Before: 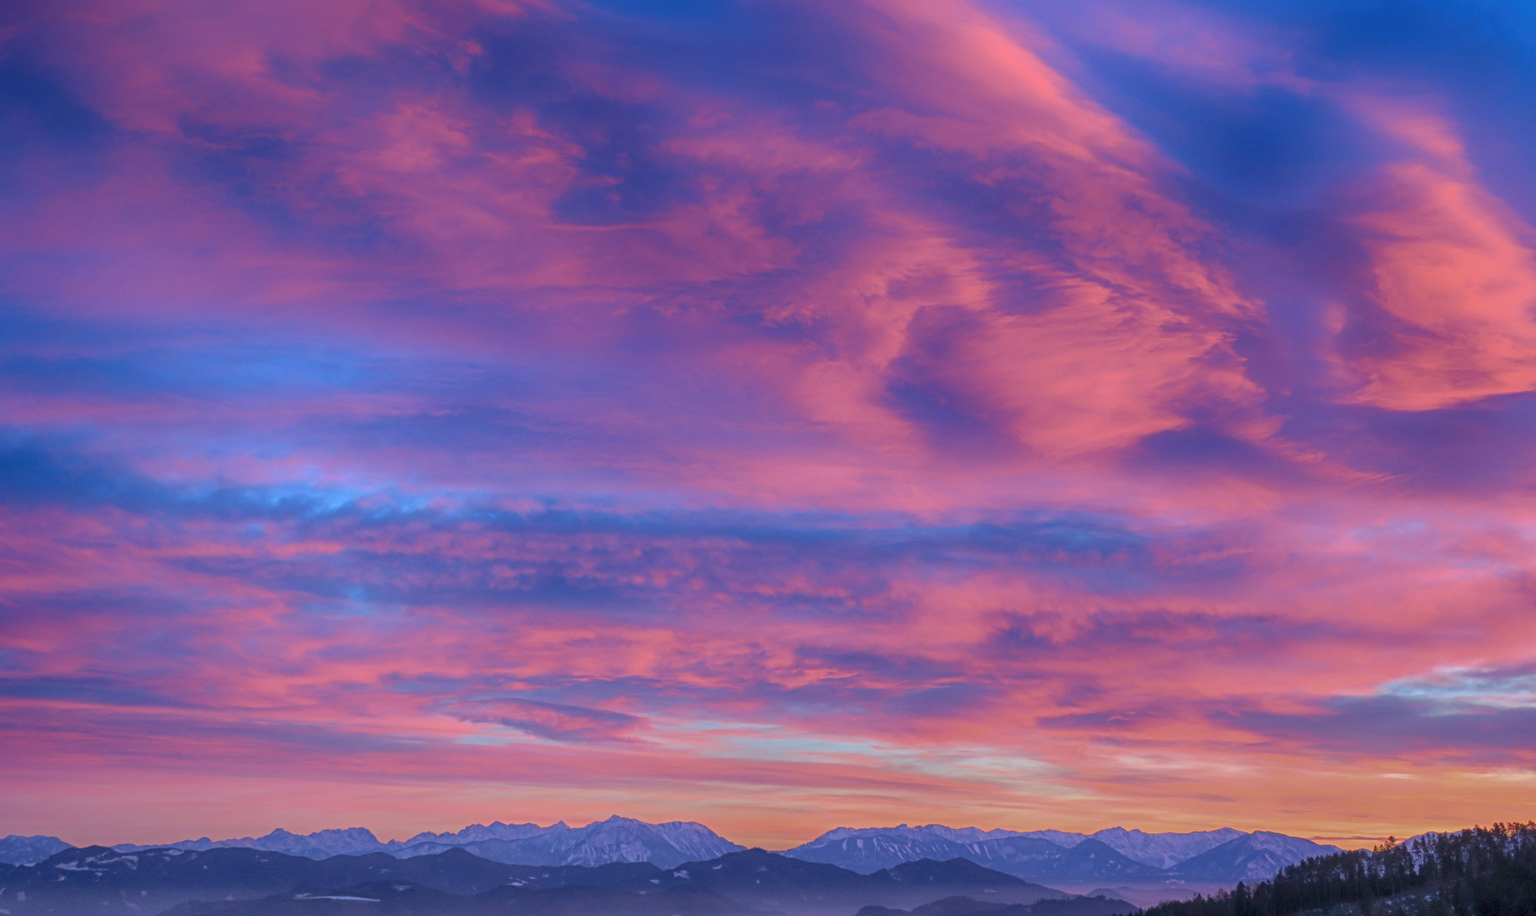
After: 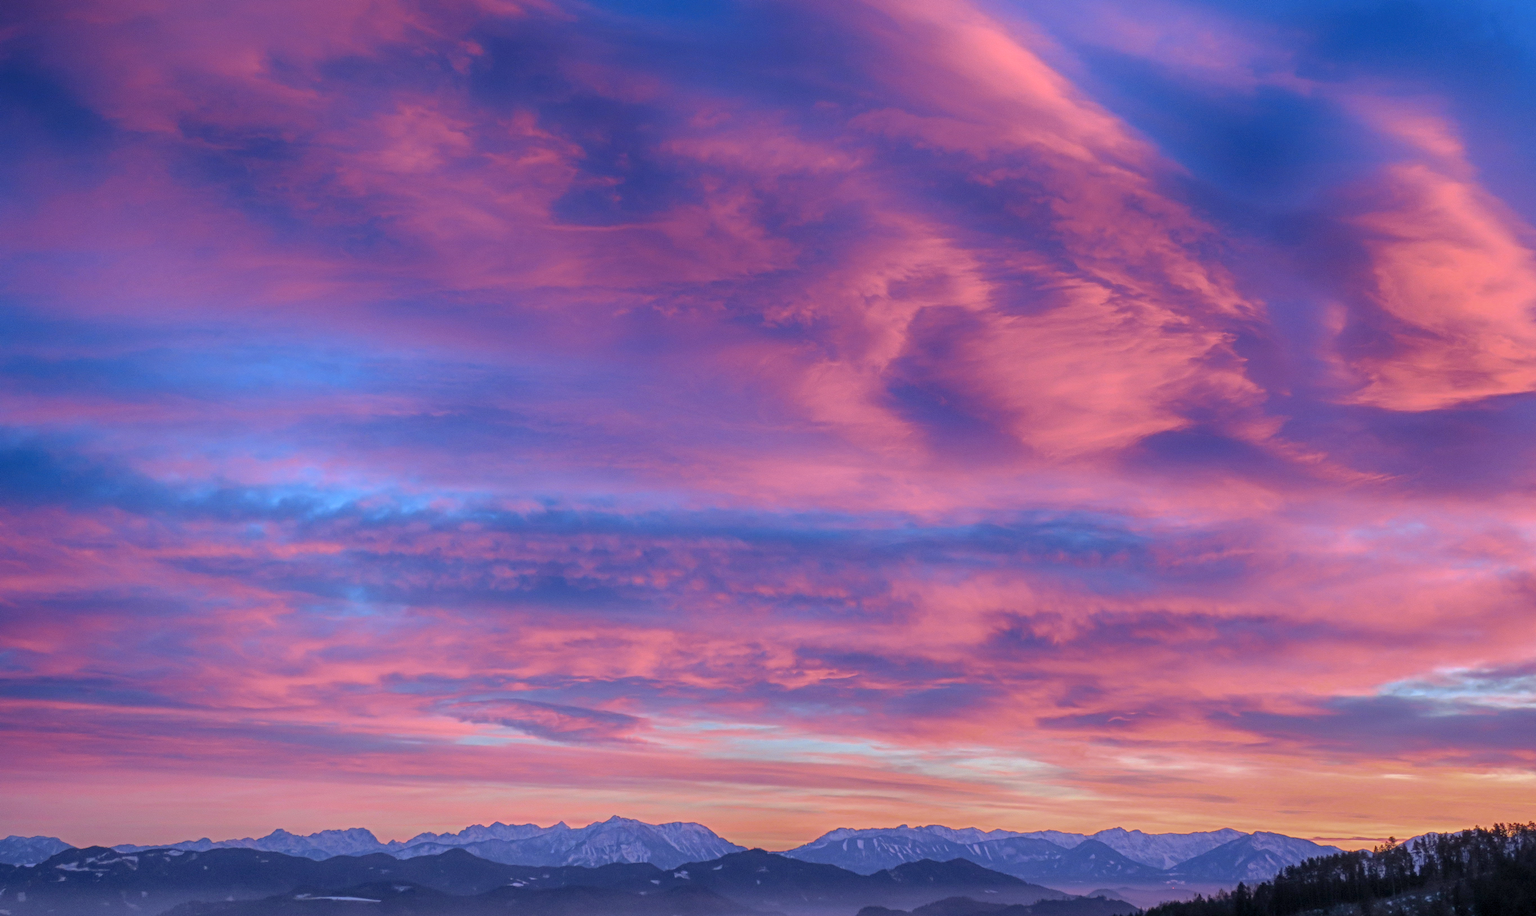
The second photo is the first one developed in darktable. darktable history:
filmic rgb: black relative exposure -7.97 EV, white relative exposure 2.45 EV, hardness 6.32
